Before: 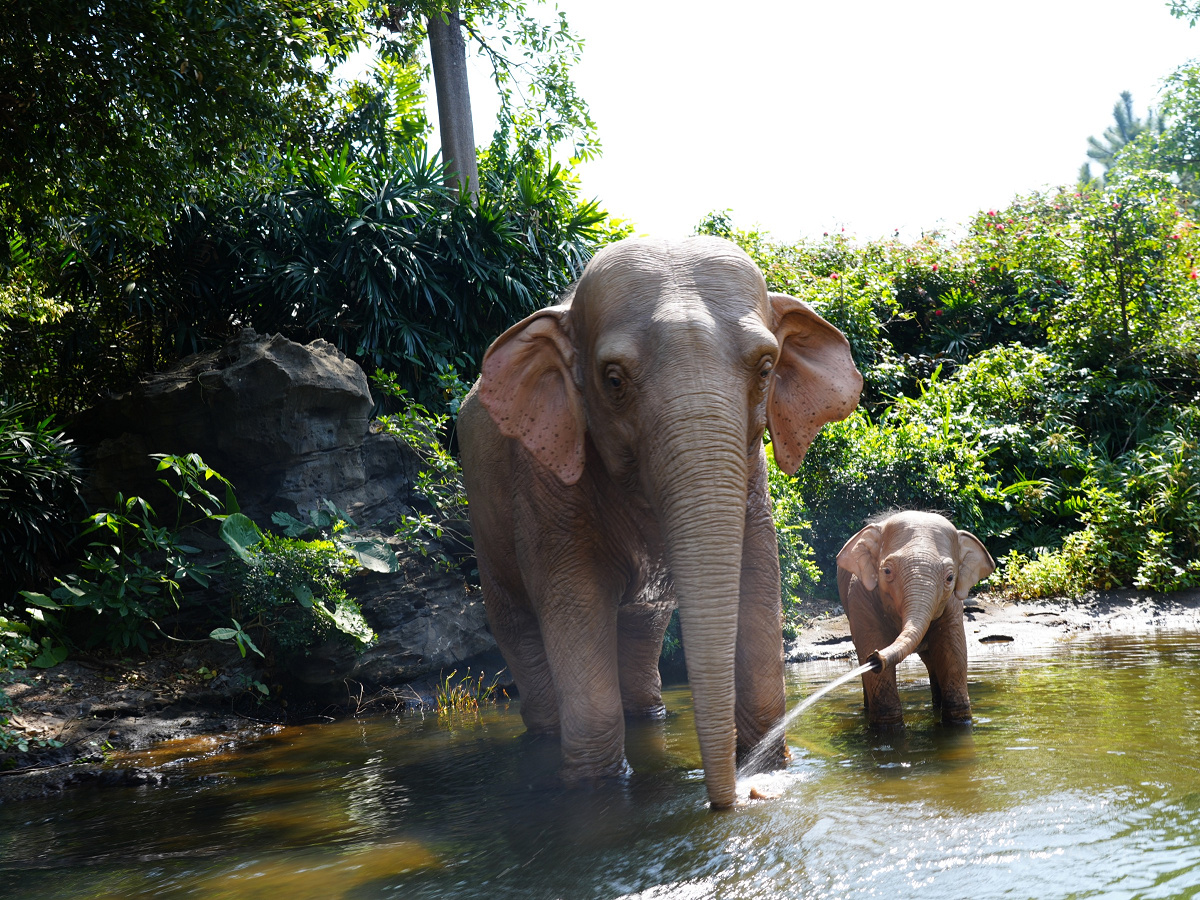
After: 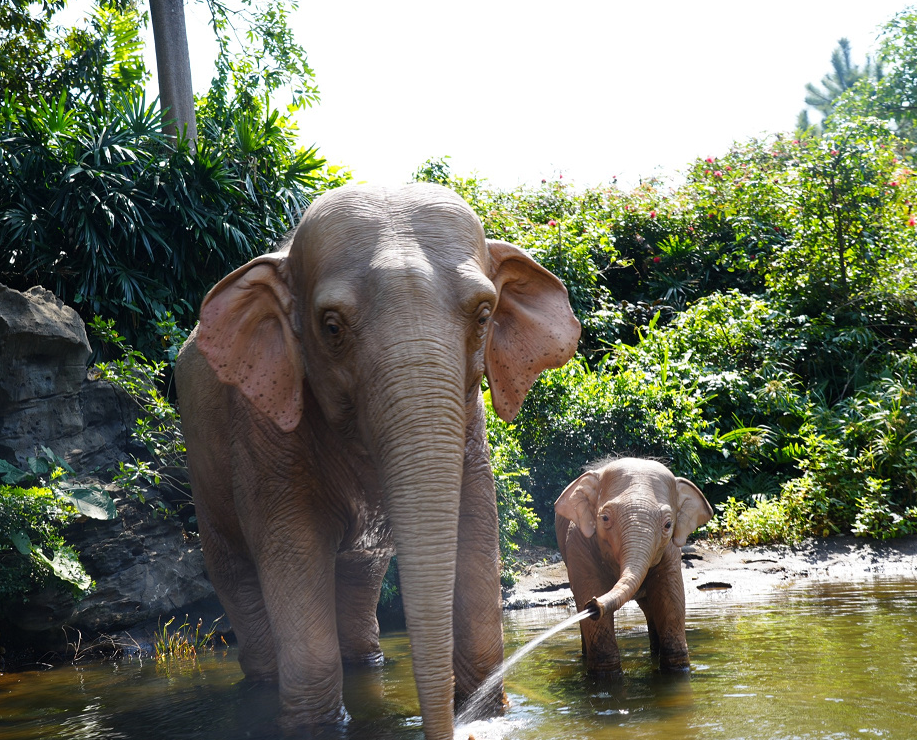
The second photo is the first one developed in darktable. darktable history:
crop: left 23.534%, top 5.895%, bottom 11.869%
